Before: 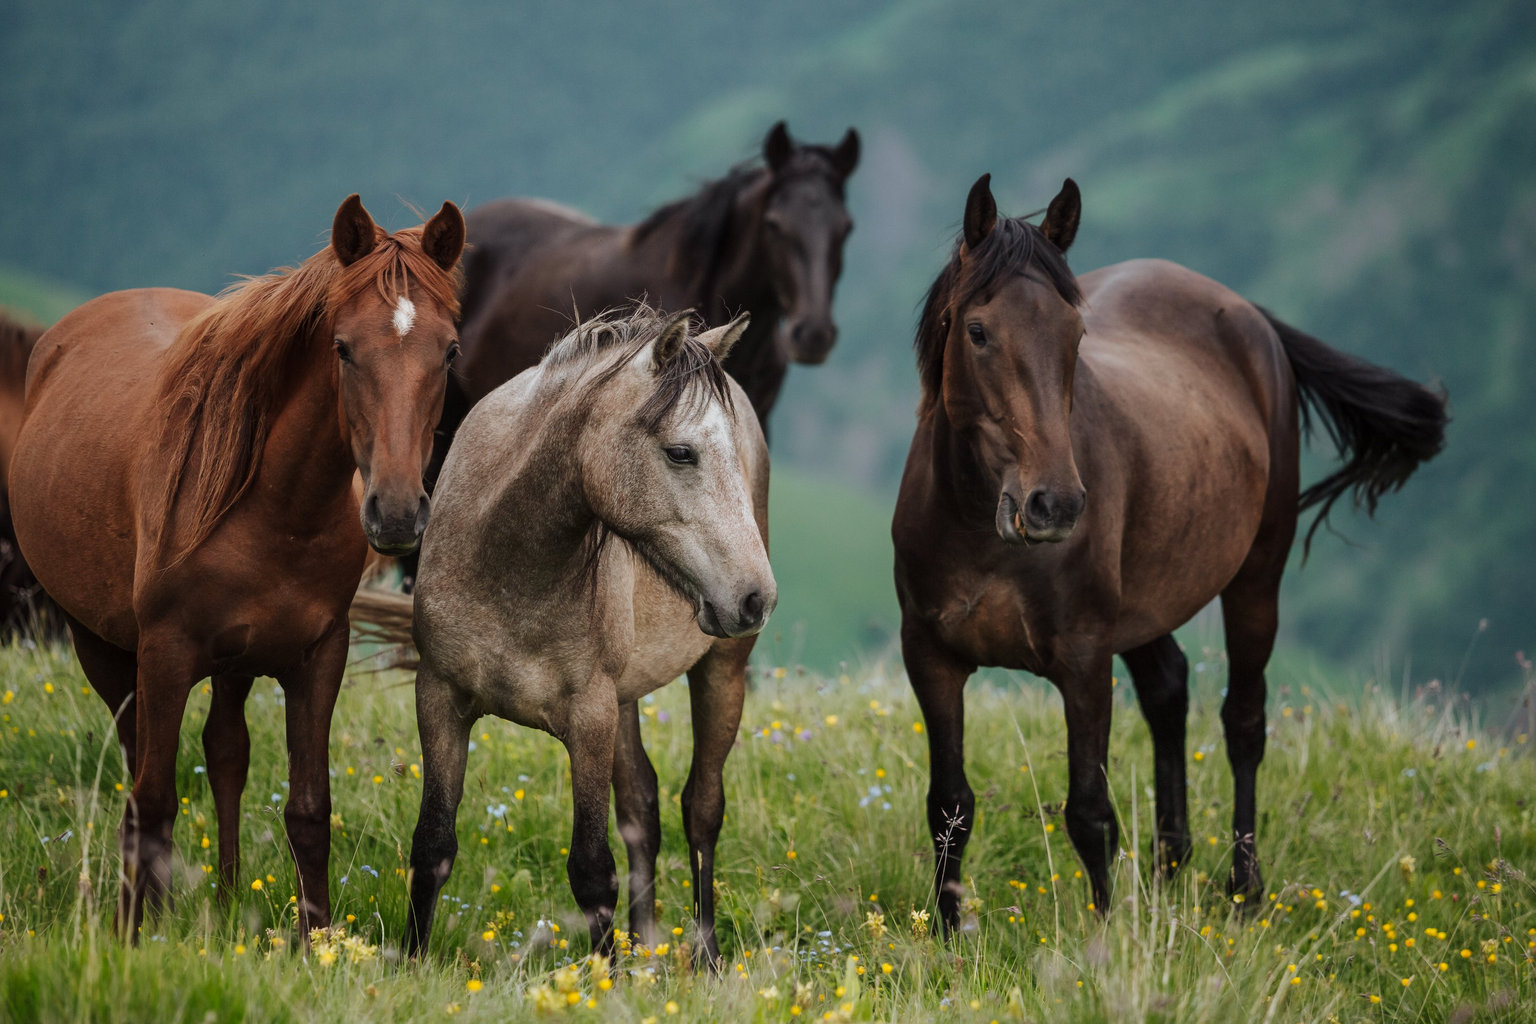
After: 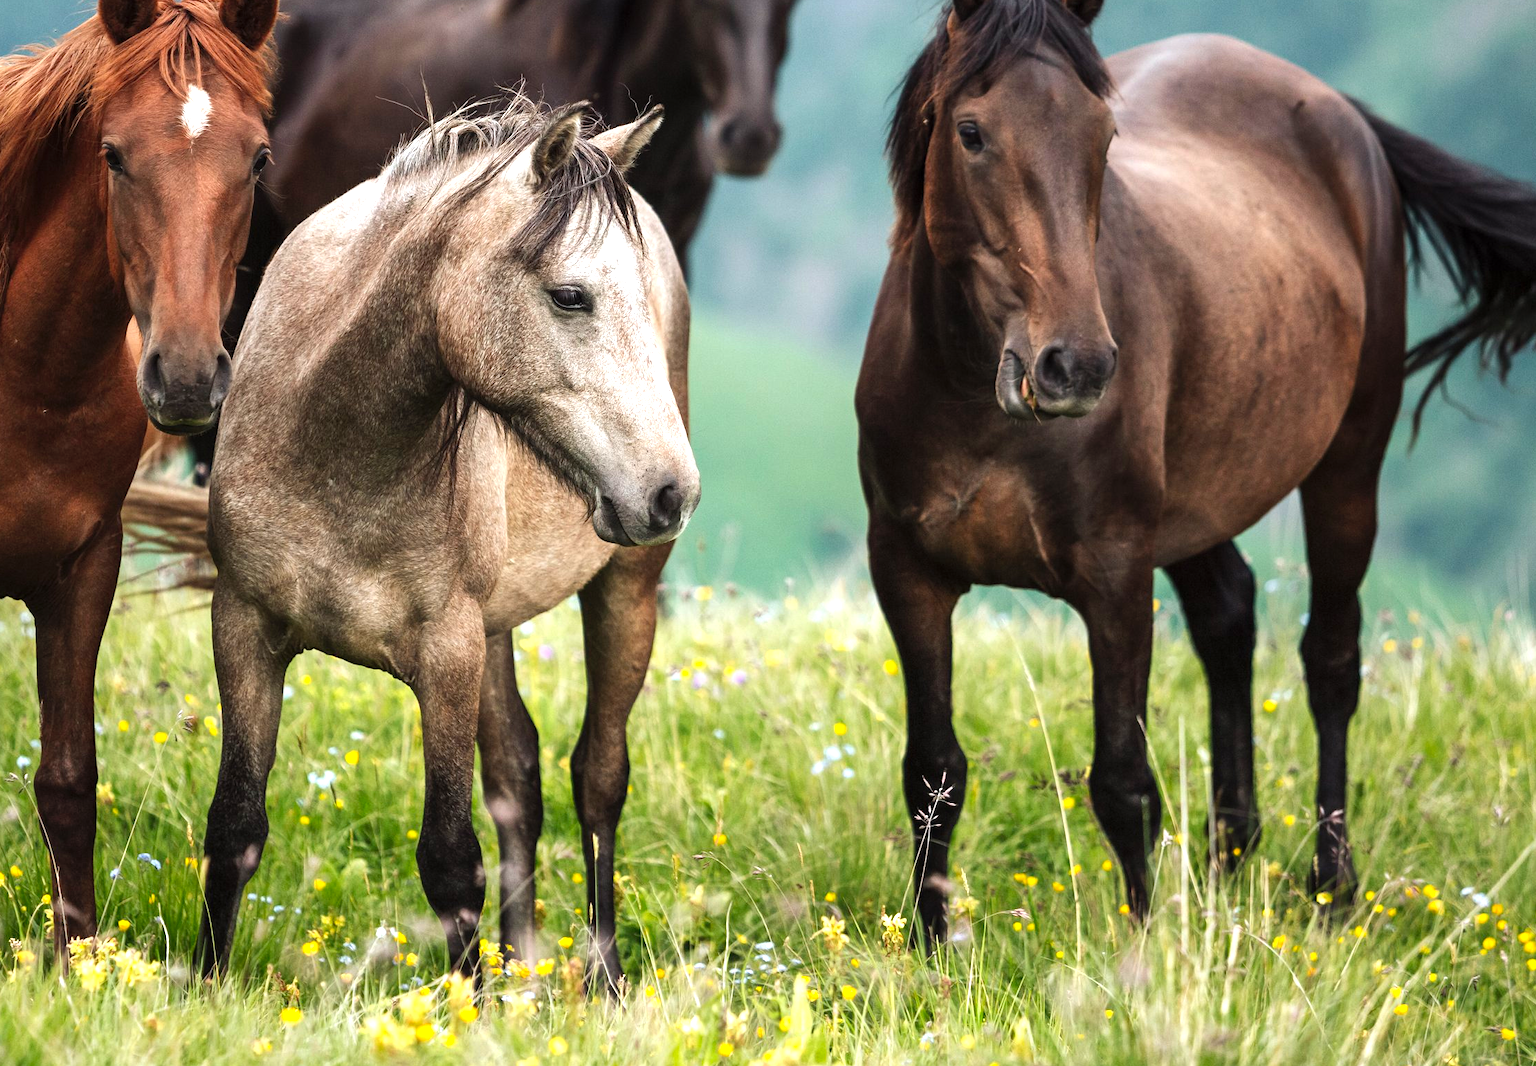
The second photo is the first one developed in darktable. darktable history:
crop: left 16.871%, top 22.857%, right 9.116%
levels: levels [0, 0.352, 0.703]
